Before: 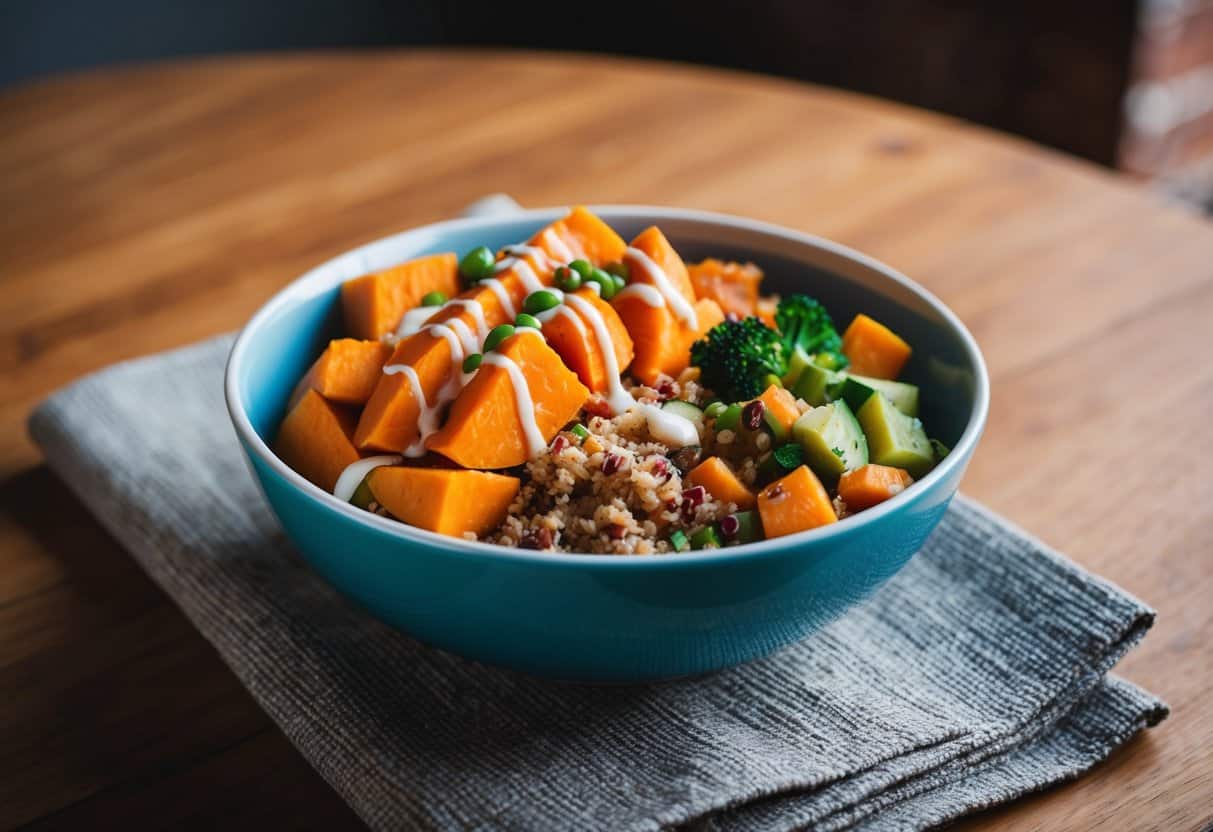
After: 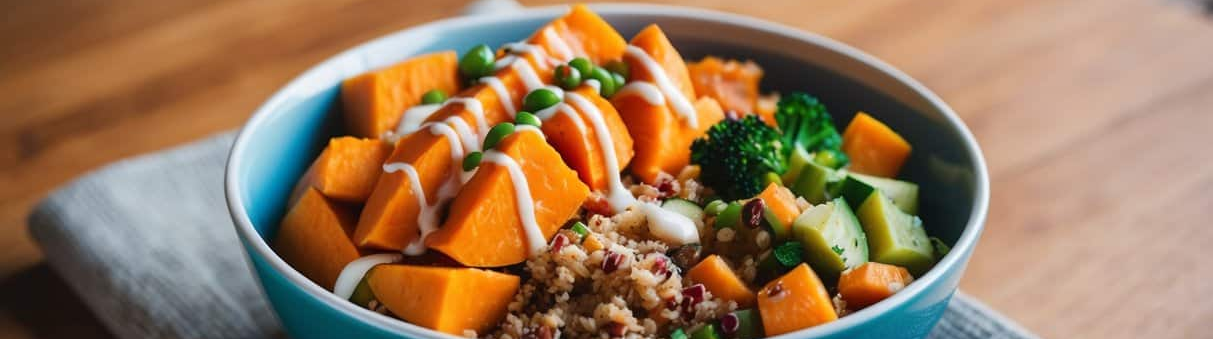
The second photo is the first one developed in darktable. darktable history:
crop and rotate: top 24.298%, bottom 34.872%
